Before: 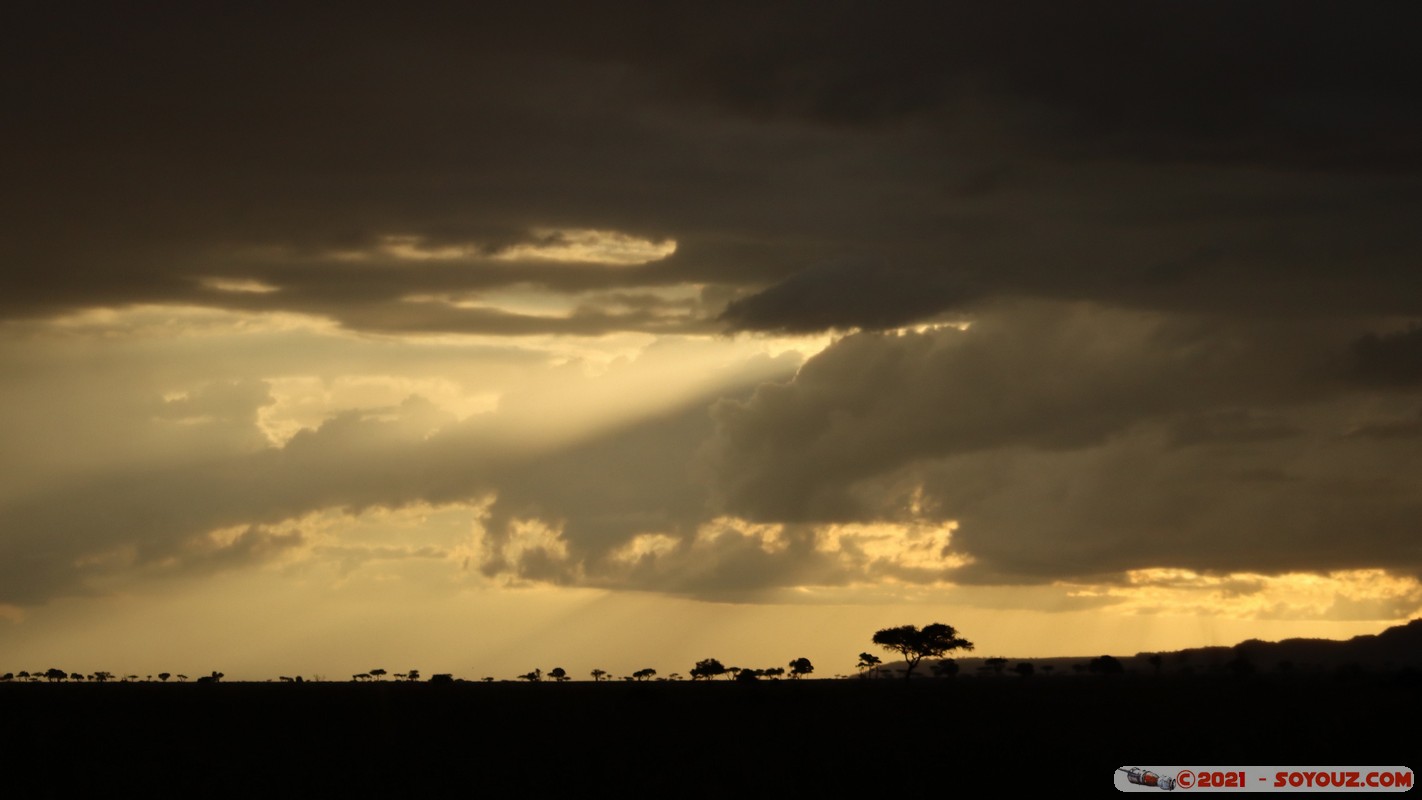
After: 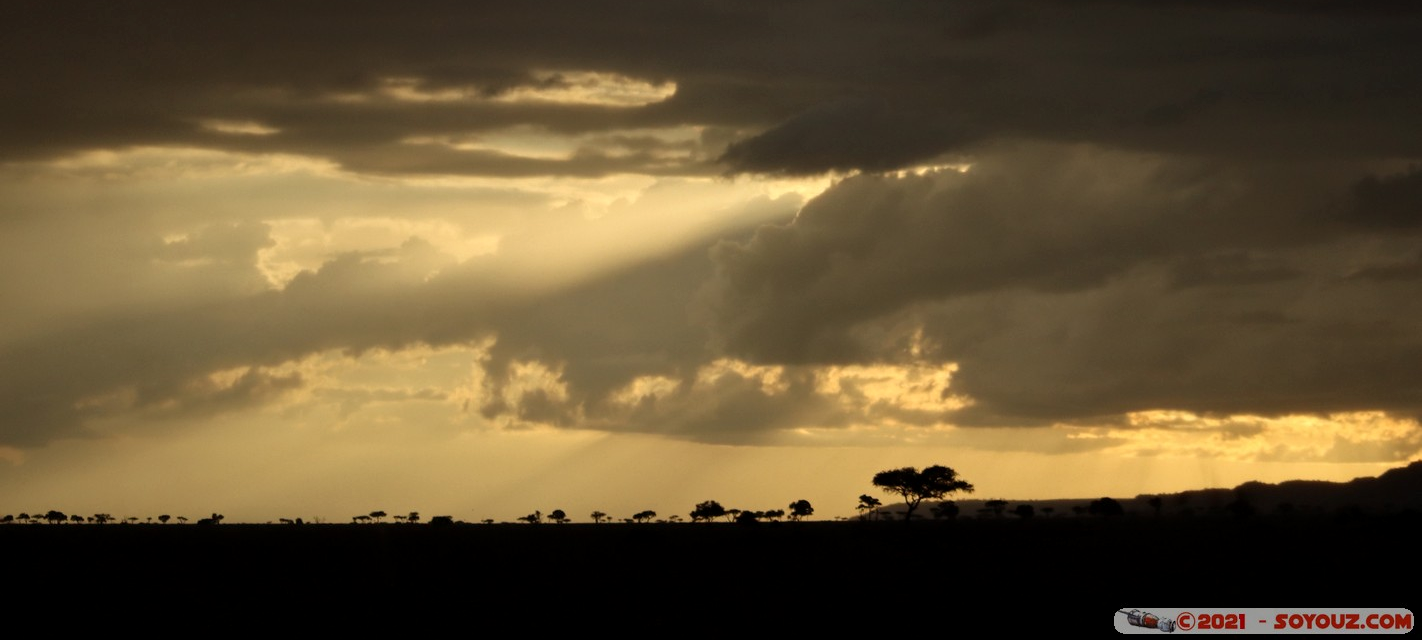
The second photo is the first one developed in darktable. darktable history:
local contrast: highlights 100%, shadows 100%, detail 120%, midtone range 0.2
crop and rotate: top 19.998%
